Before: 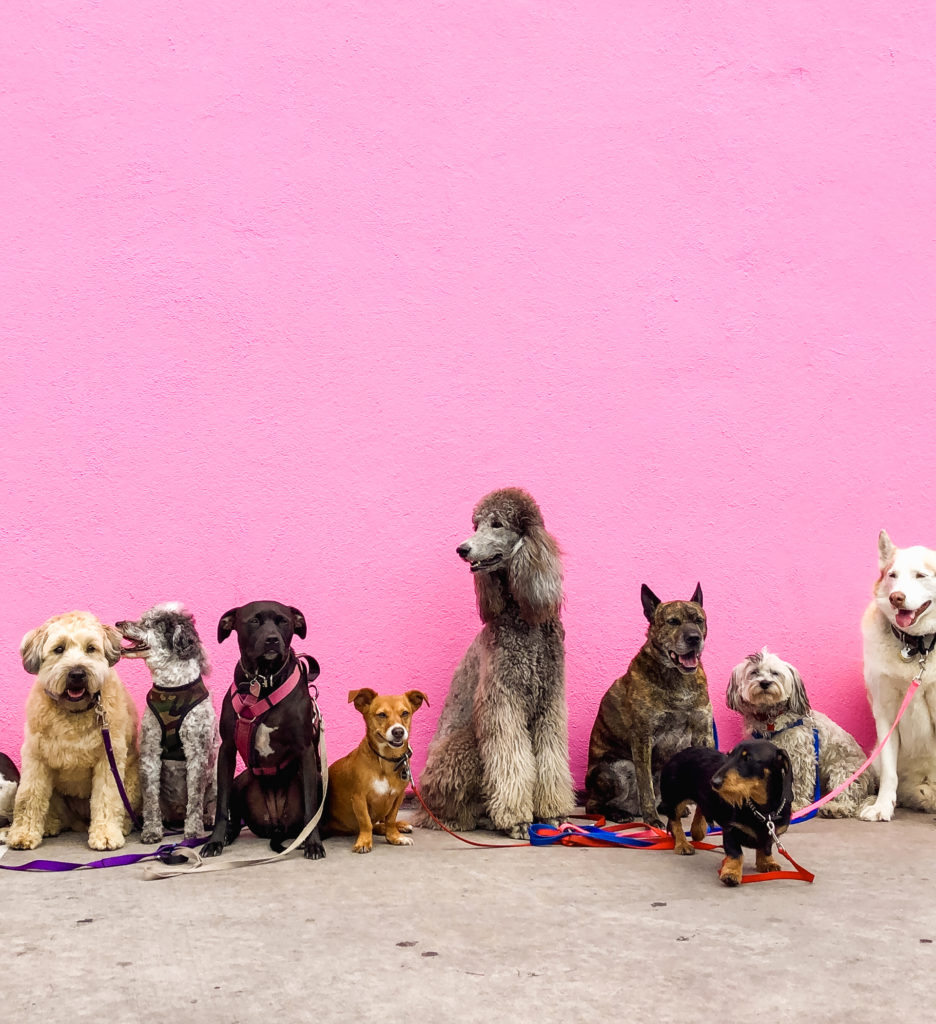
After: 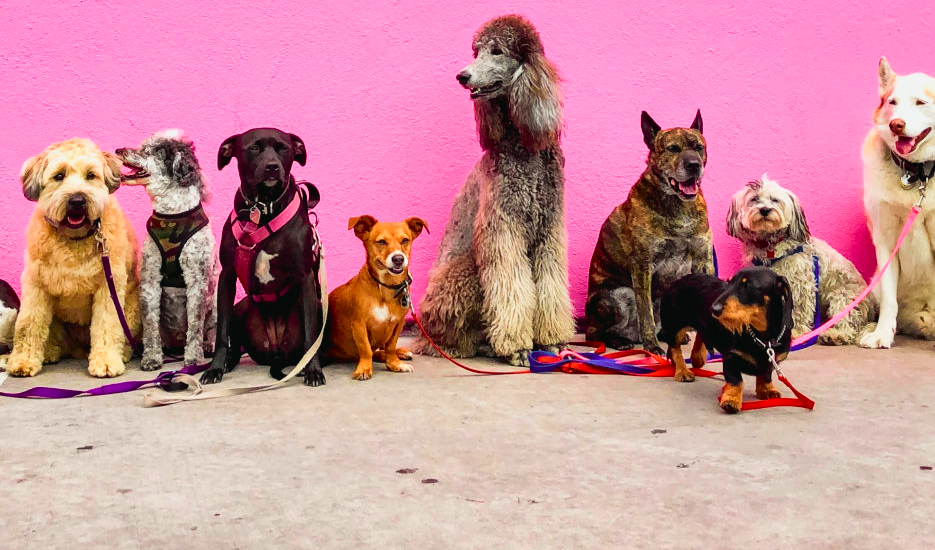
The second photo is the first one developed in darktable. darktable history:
shadows and highlights: soften with gaussian
crop and rotate: top 46.237%
tone curve: curves: ch0 [(0, 0.013) (0.137, 0.121) (0.326, 0.386) (0.489, 0.573) (0.663, 0.749) (0.854, 0.897) (1, 0.974)]; ch1 [(0, 0) (0.366, 0.367) (0.475, 0.453) (0.494, 0.493) (0.504, 0.497) (0.544, 0.579) (0.562, 0.619) (0.622, 0.694) (1, 1)]; ch2 [(0, 0) (0.333, 0.346) (0.375, 0.375) (0.424, 0.43) (0.476, 0.492) (0.502, 0.503) (0.533, 0.541) (0.572, 0.615) (0.605, 0.656) (0.641, 0.709) (1, 1)], color space Lab, independent channels, preserve colors none
